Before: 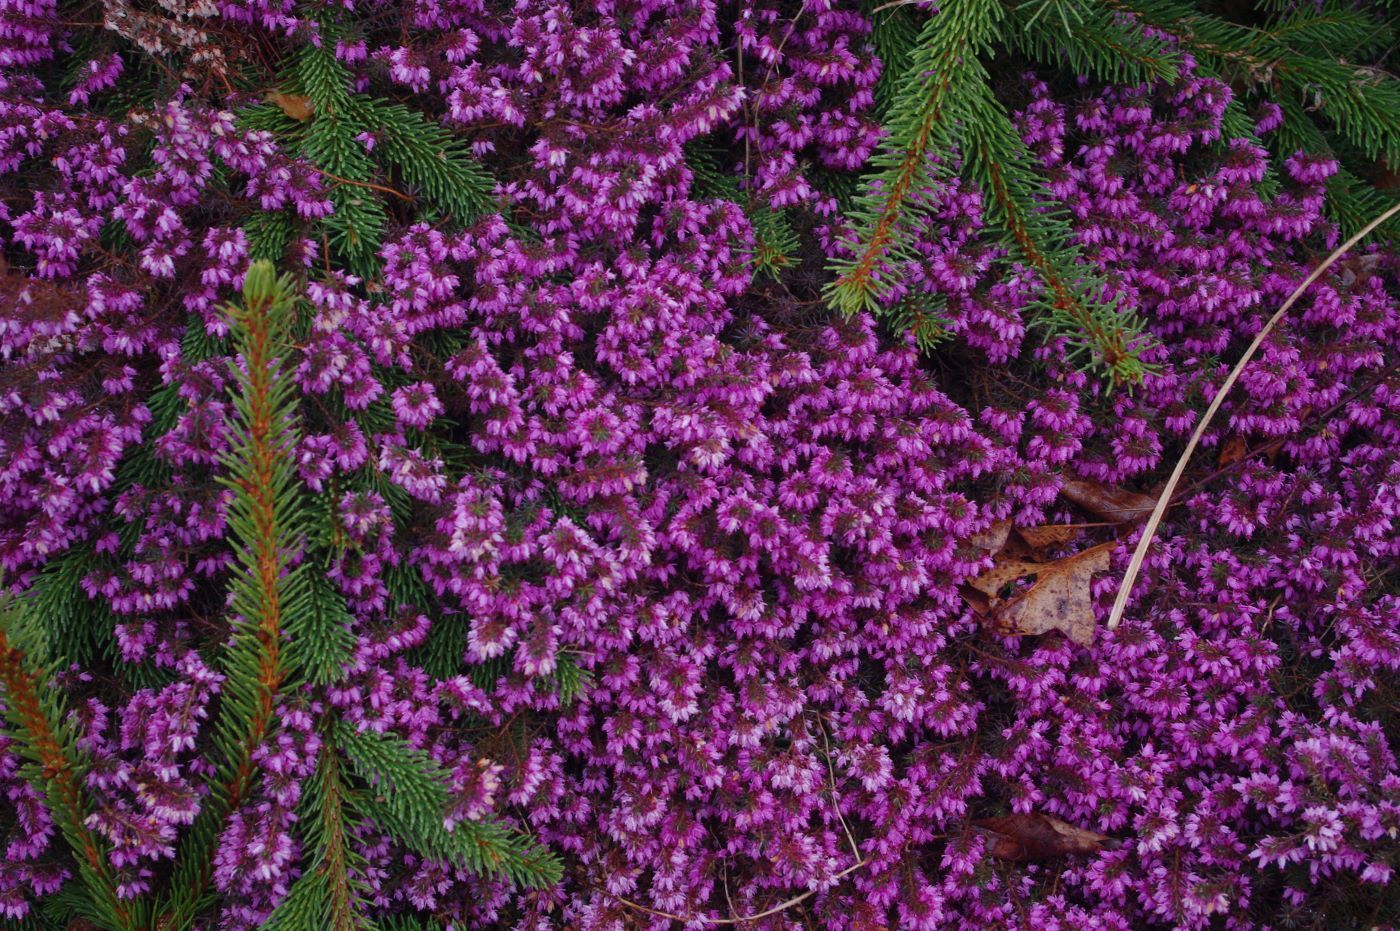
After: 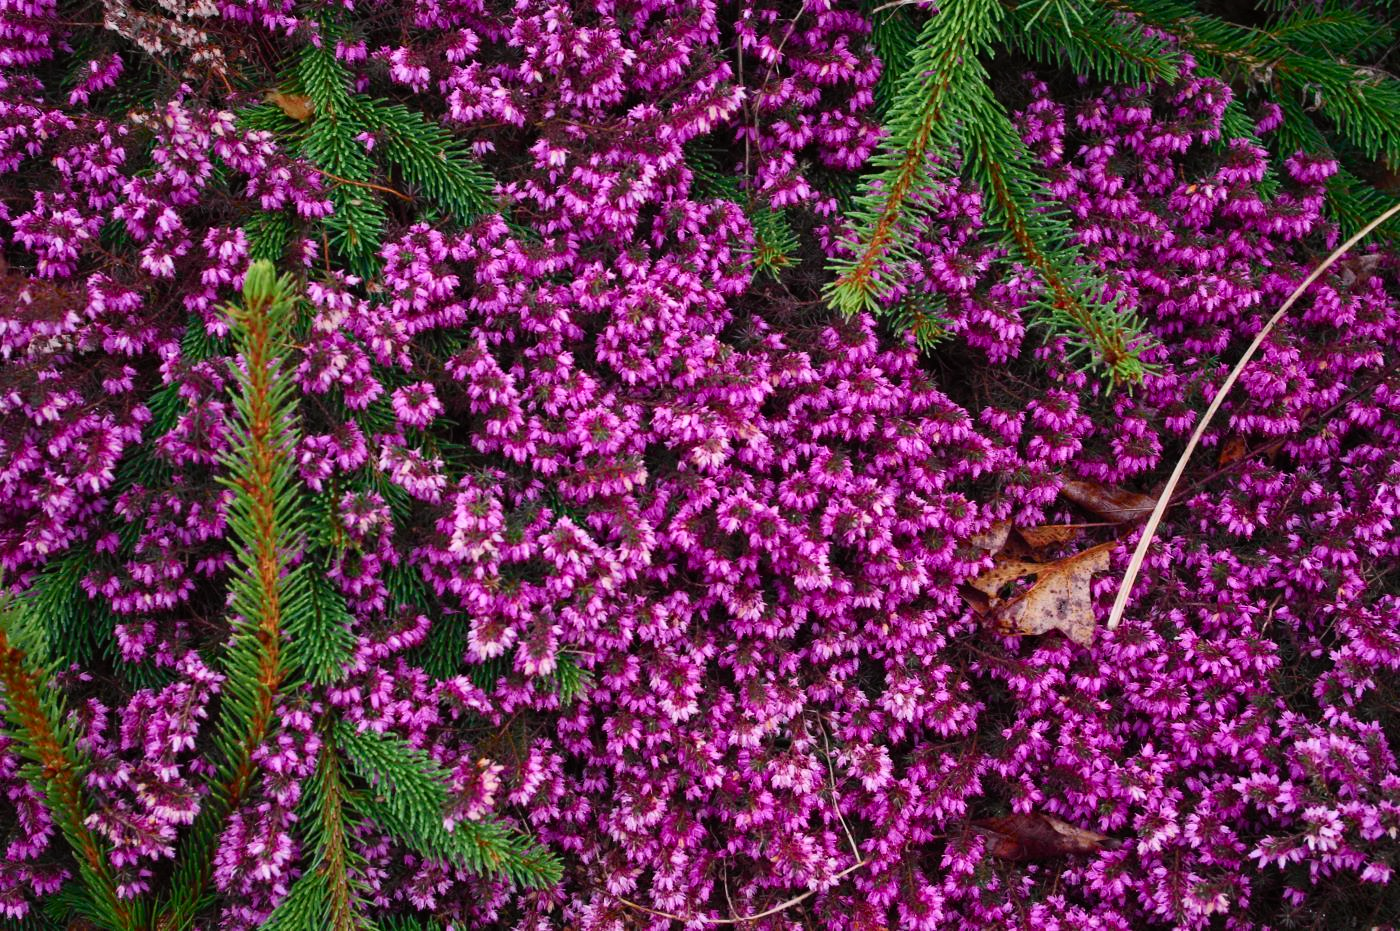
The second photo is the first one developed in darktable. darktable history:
tone curve: curves: ch0 [(0, 0) (0.055, 0.05) (0.258, 0.287) (0.434, 0.526) (0.517, 0.648) (0.745, 0.874) (1, 1)]; ch1 [(0, 0) (0.346, 0.307) (0.418, 0.383) (0.46, 0.439) (0.482, 0.493) (0.502, 0.503) (0.517, 0.514) (0.55, 0.561) (0.588, 0.603) (0.646, 0.688) (1, 1)]; ch2 [(0, 0) (0.346, 0.34) (0.431, 0.45) (0.485, 0.499) (0.5, 0.503) (0.527, 0.525) (0.545, 0.562) (0.679, 0.706) (1, 1)], color space Lab, independent channels, preserve colors none
haze removal: compatibility mode true, adaptive false
